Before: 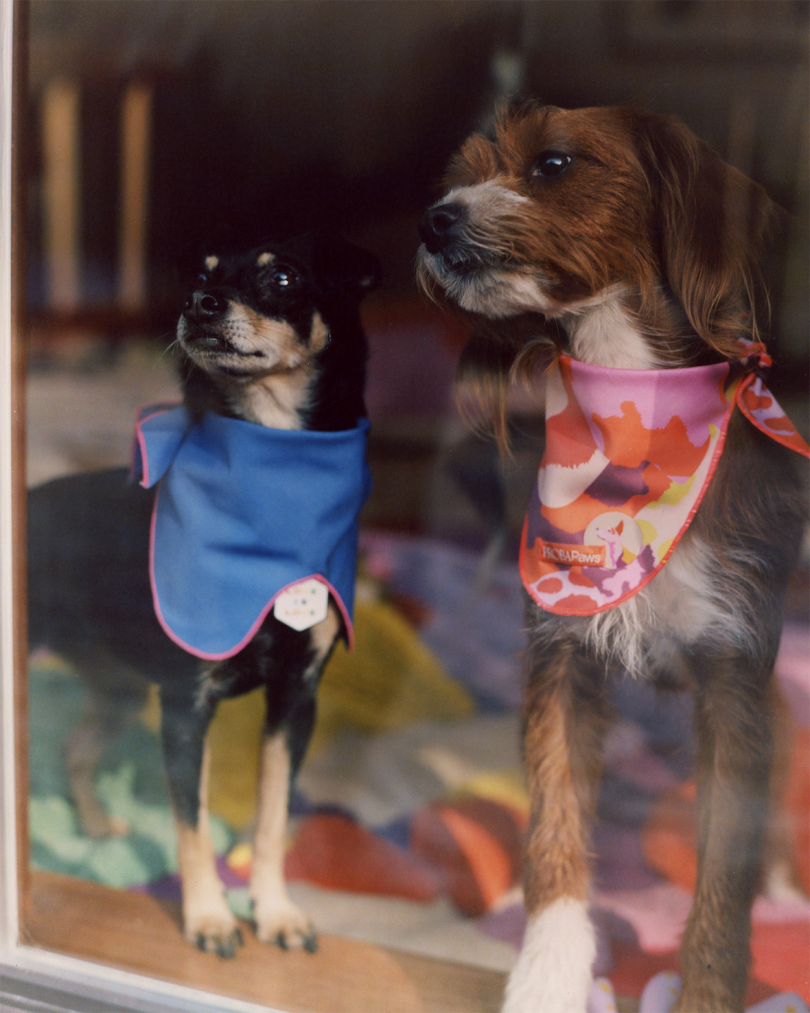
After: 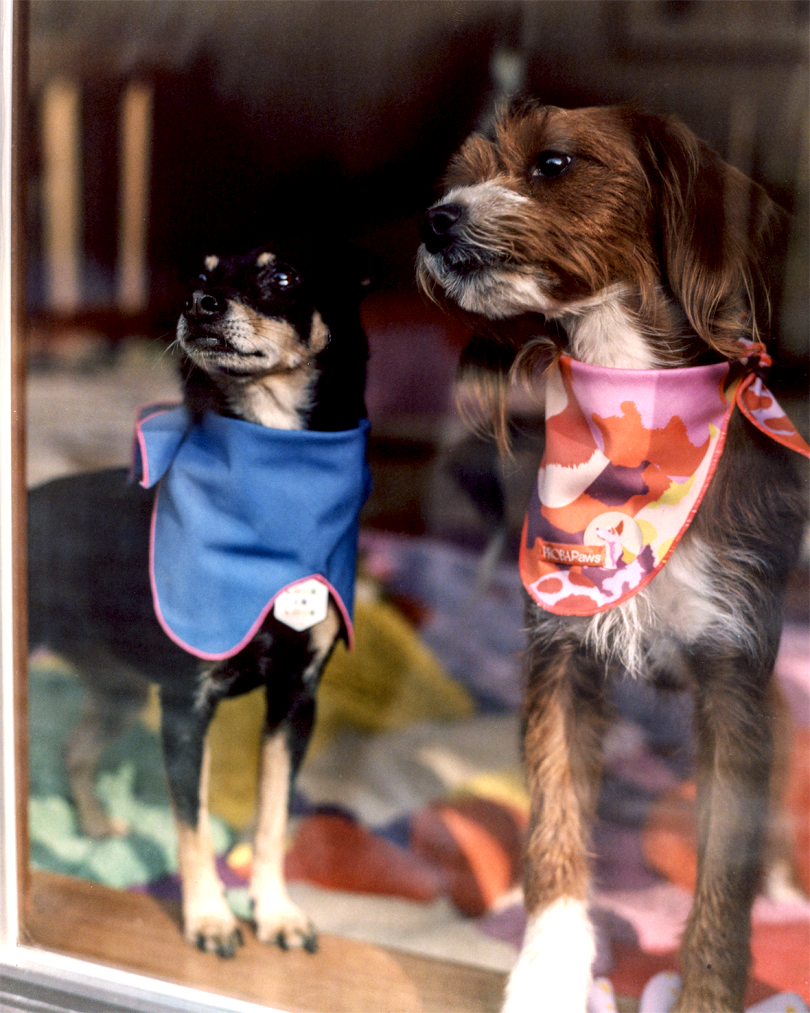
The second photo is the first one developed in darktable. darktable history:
local contrast: detail 160%
exposure: black level correction 0.005, exposure 0.417 EV, compensate highlight preservation false
